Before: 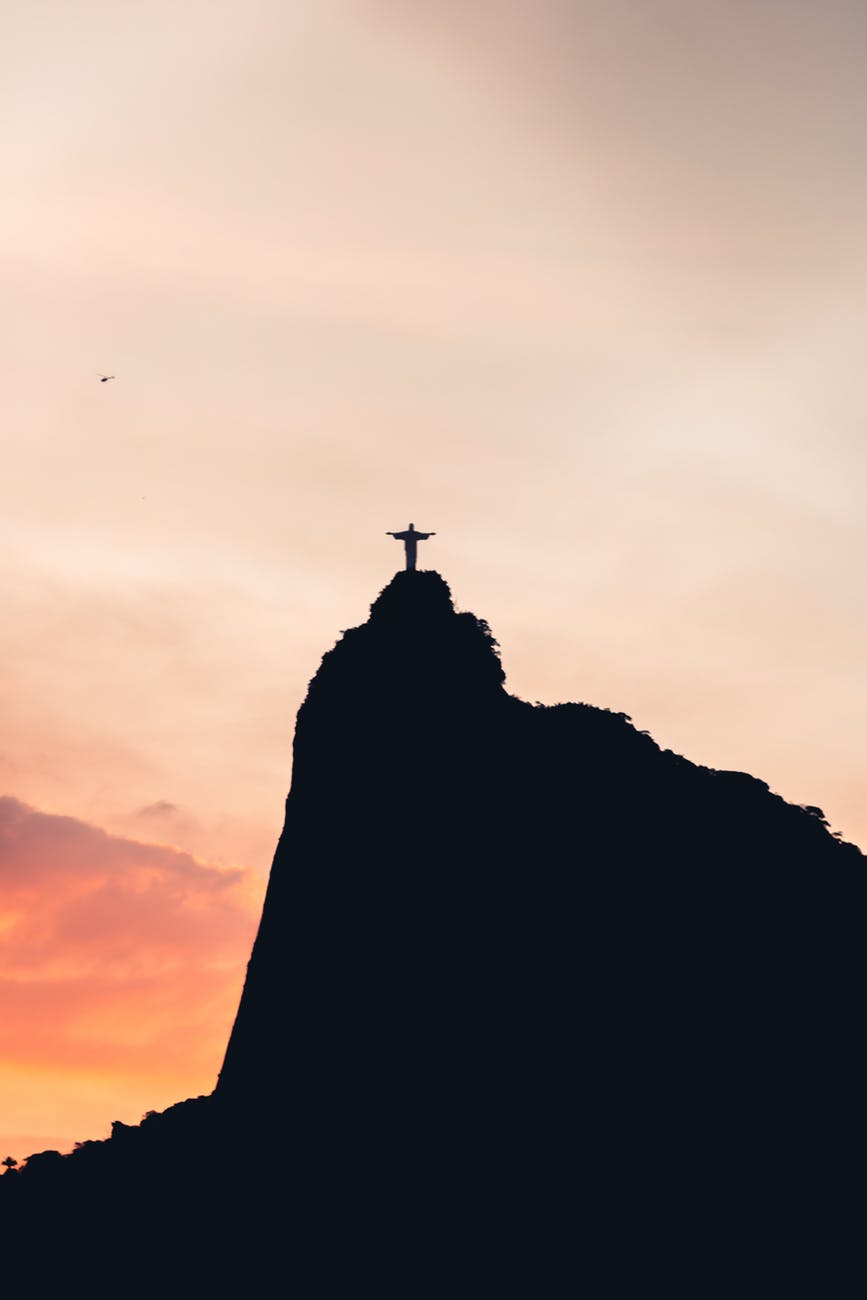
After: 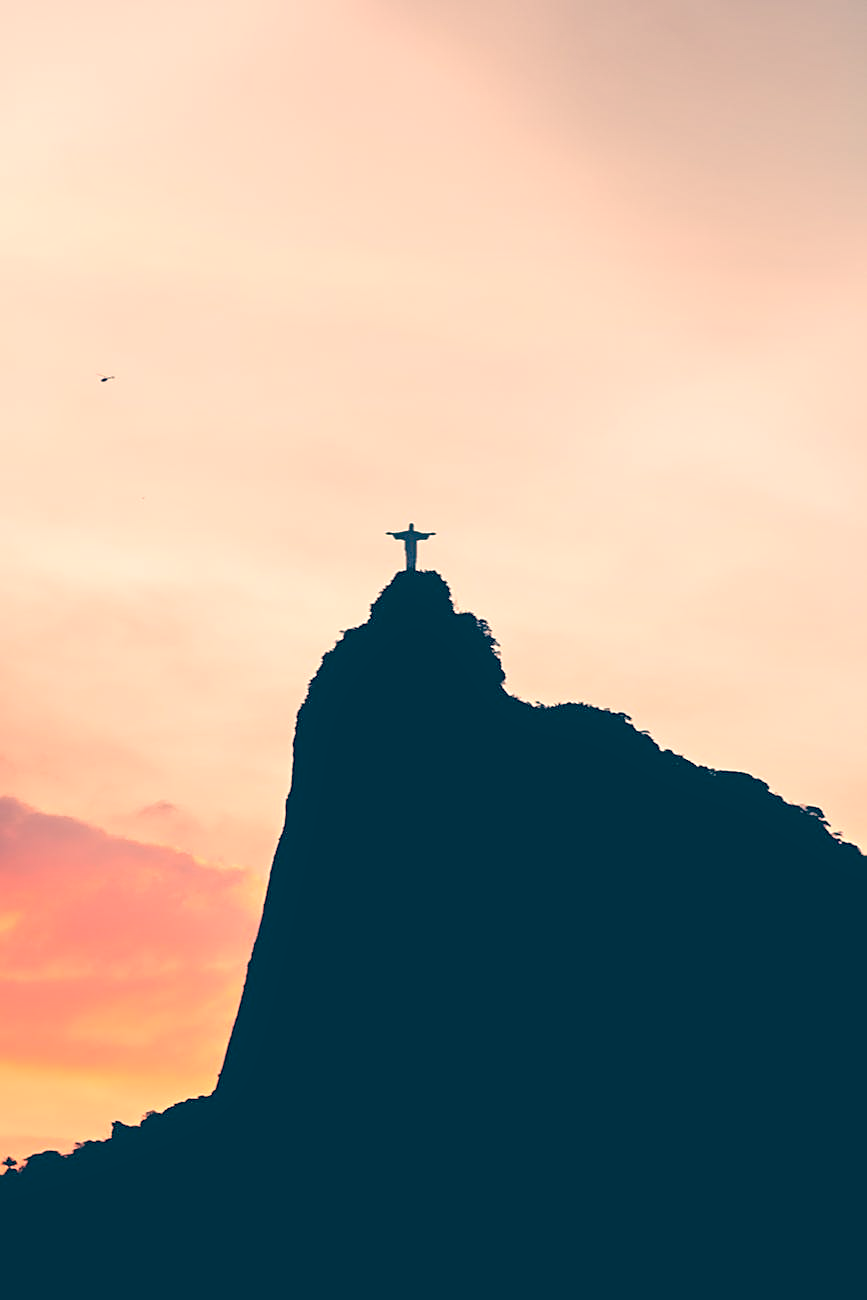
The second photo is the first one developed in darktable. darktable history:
tone equalizer: -7 EV 0.15 EV, -6 EV 0.6 EV, -5 EV 1.15 EV, -4 EV 1.33 EV, -3 EV 1.15 EV, -2 EV 0.6 EV, -1 EV 0.15 EV, mask exposure compensation -0.5 EV
contrast brightness saturation: contrast 0.05, brightness 0.06, saturation 0.01
sharpen: on, module defaults
color balance: lift [1.006, 0.985, 1.002, 1.015], gamma [1, 0.953, 1.008, 1.047], gain [1.076, 1.13, 1.004, 0.87]
